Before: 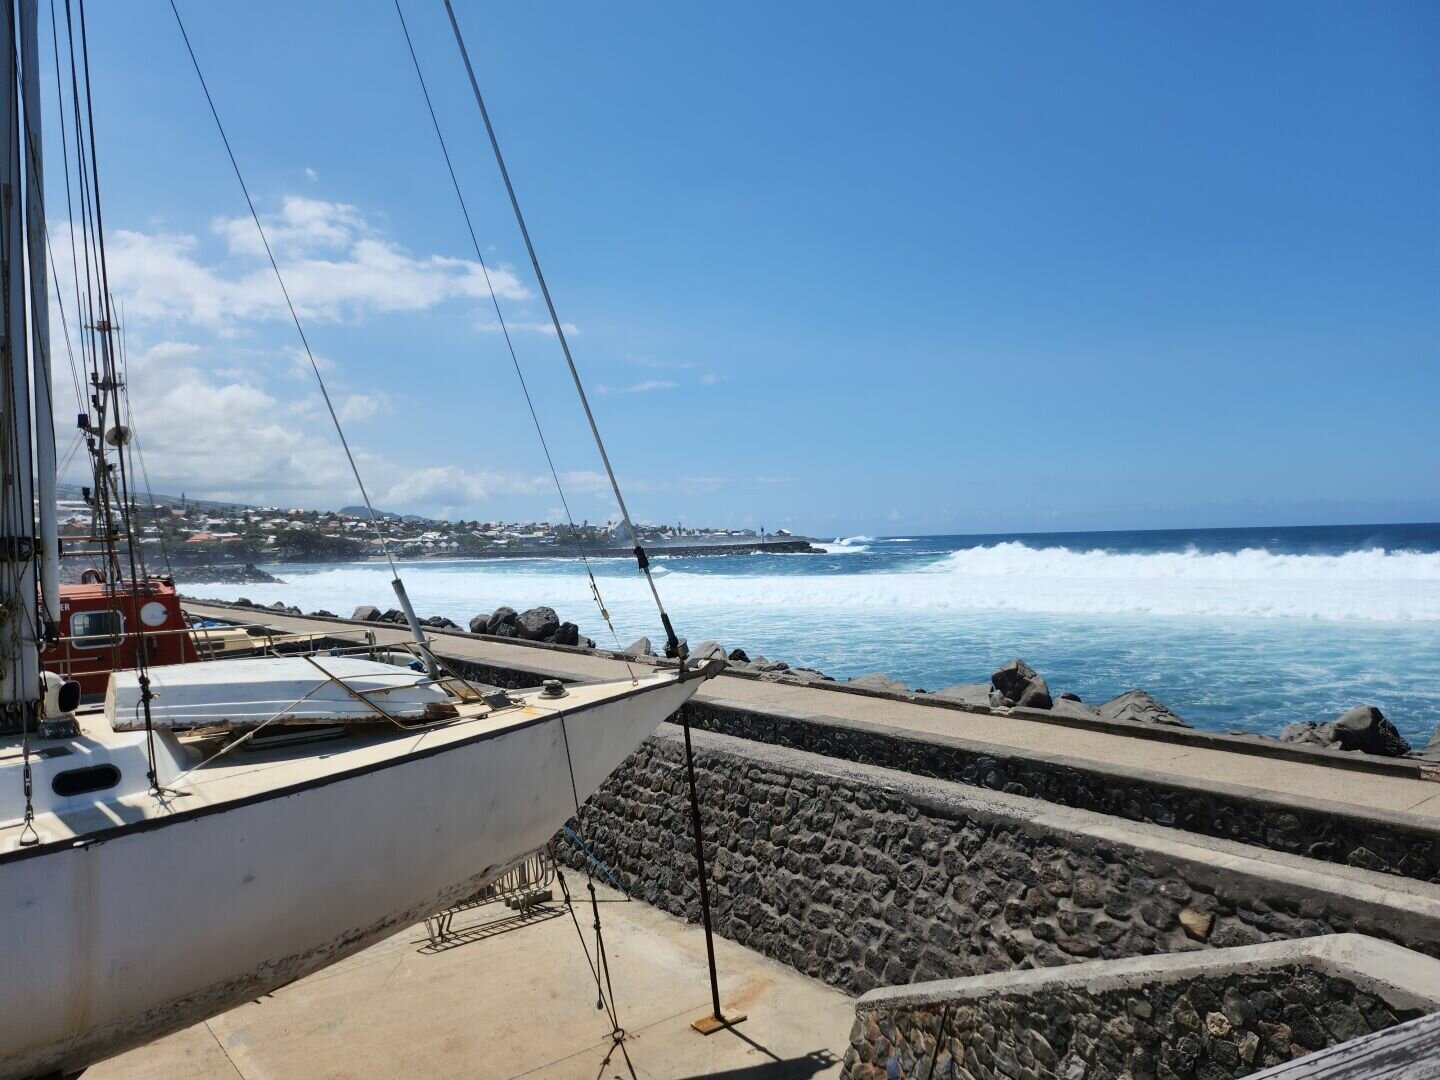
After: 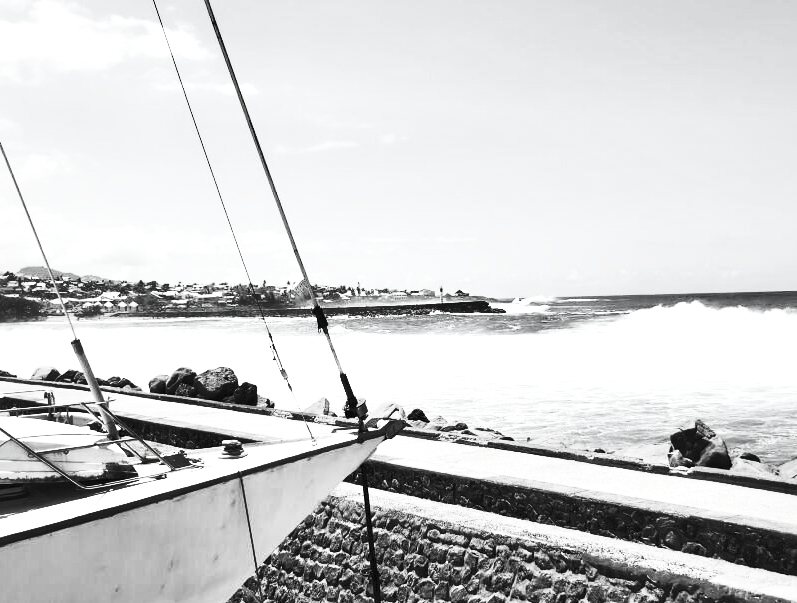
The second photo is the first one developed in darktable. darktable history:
contrast brightness saturation: contrast 0.536, brightness 0.485, saturation -0.986
exposure: black level correction 0, exposure 0.594 EV, compensate exposure bias true, compensate highlight preservation false
shadows and highlights: low approximation 0.01, soften with gaussian
local contrast: mode bilateral grid, contrast 25, coarseness 60, detail 151%, midtone range 0.2
crop and rotate: left 22.307%, top 22.274%, right 22.337%, bottom 21.836%
